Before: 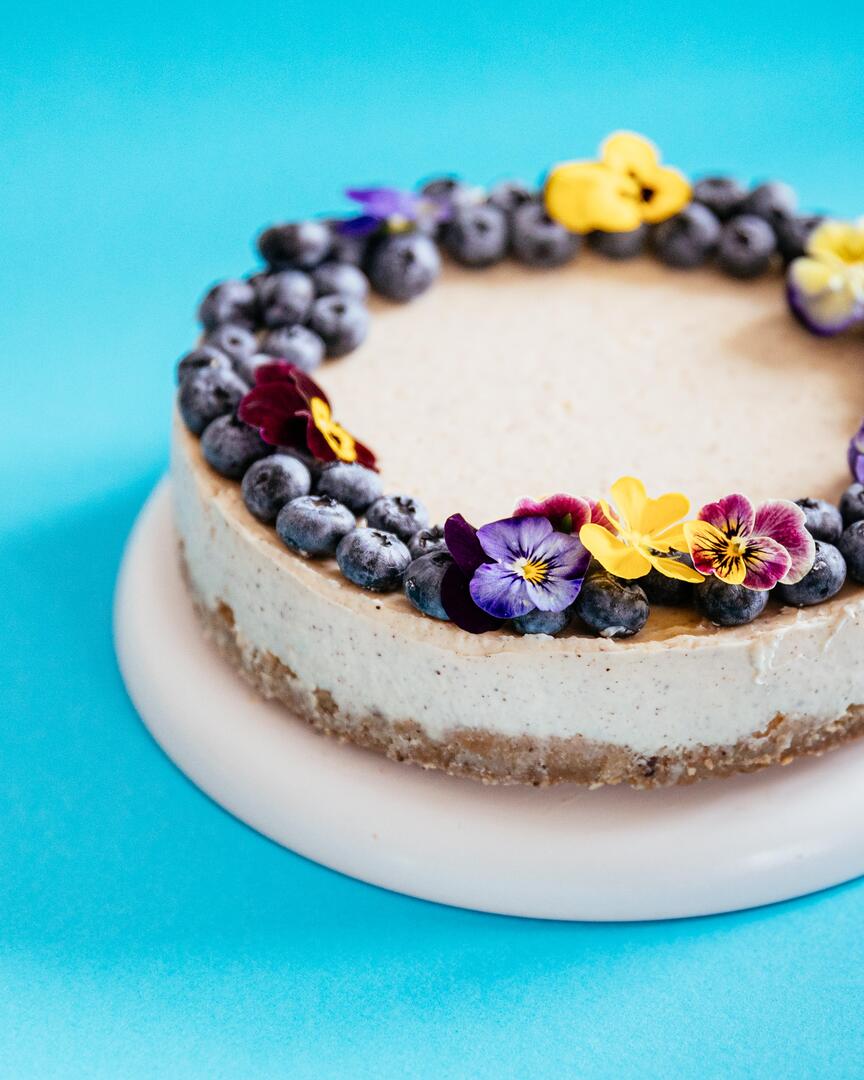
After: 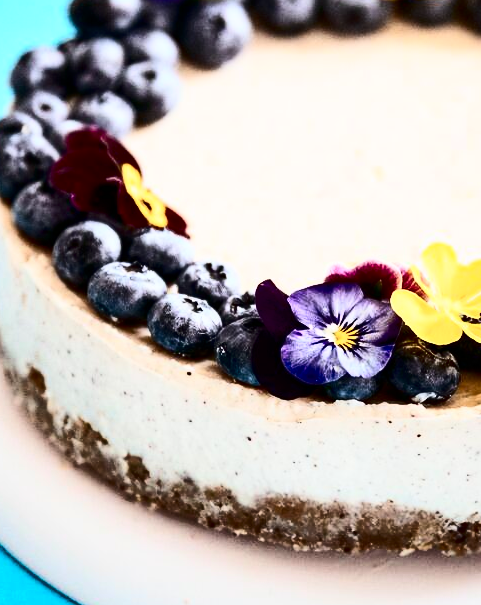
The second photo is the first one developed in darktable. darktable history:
contrast brightness saturation: contrast 0.489, saturation -0.1
exposure: black level correction 0.001, exposure 0.138 EV, compensate highlight preservation false
shadows and highlights: highlights color adjustment 78.76%, soften with gaussian
crop and rotate: left 21.954%, top 21.791%, right 22.346%, bottom 22.167%
